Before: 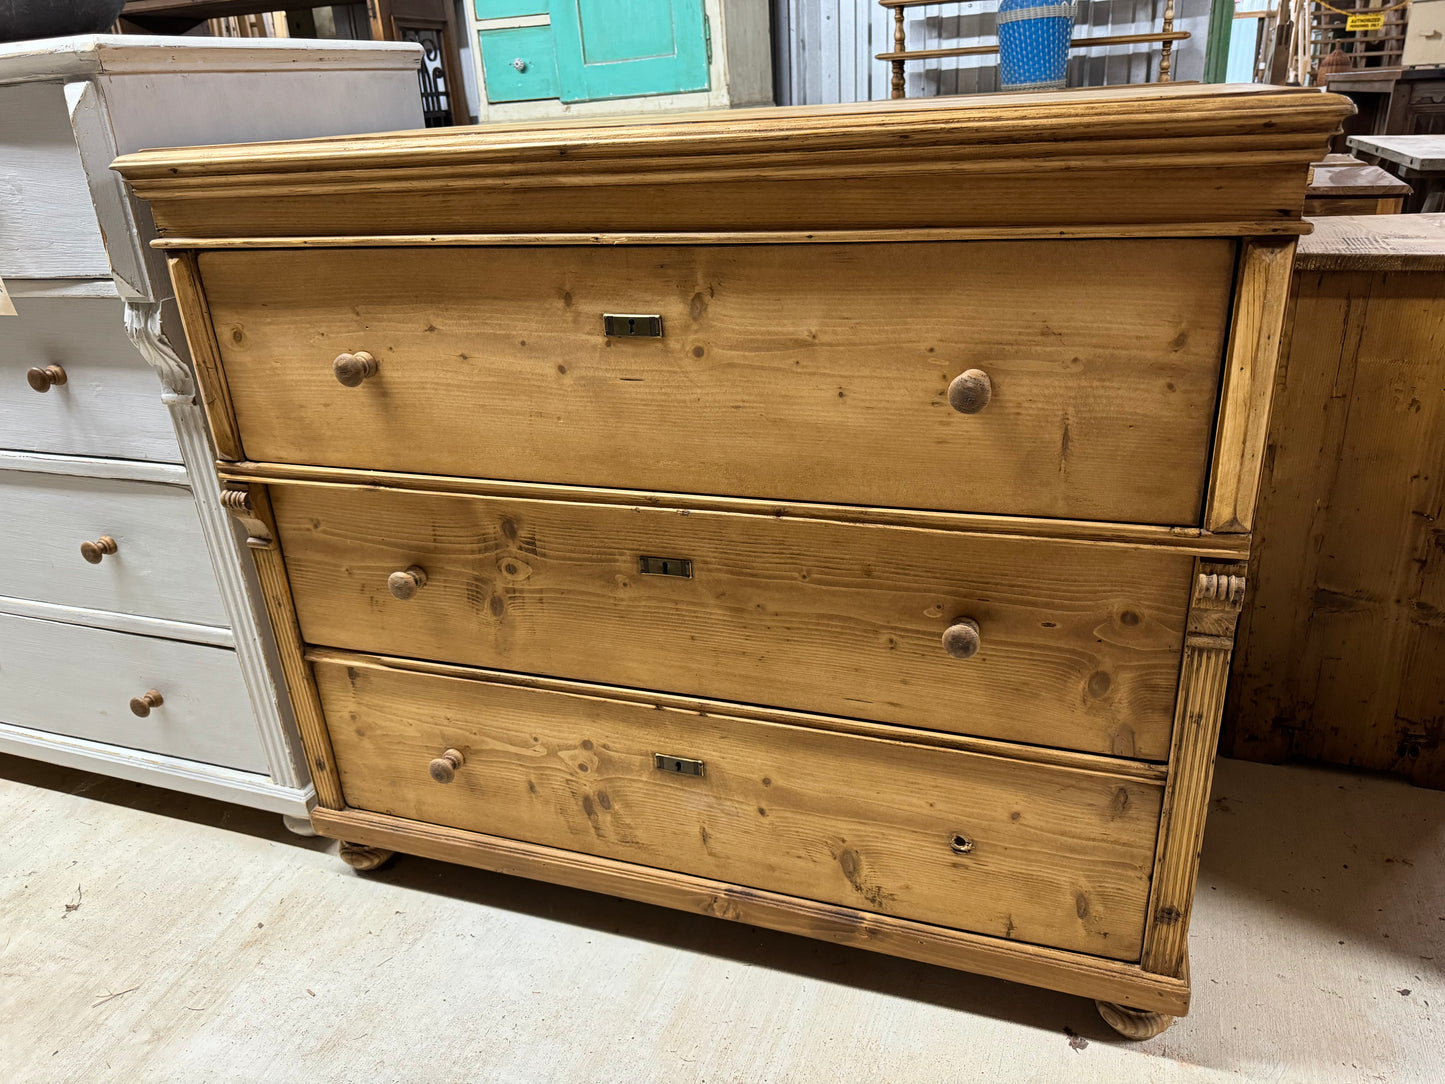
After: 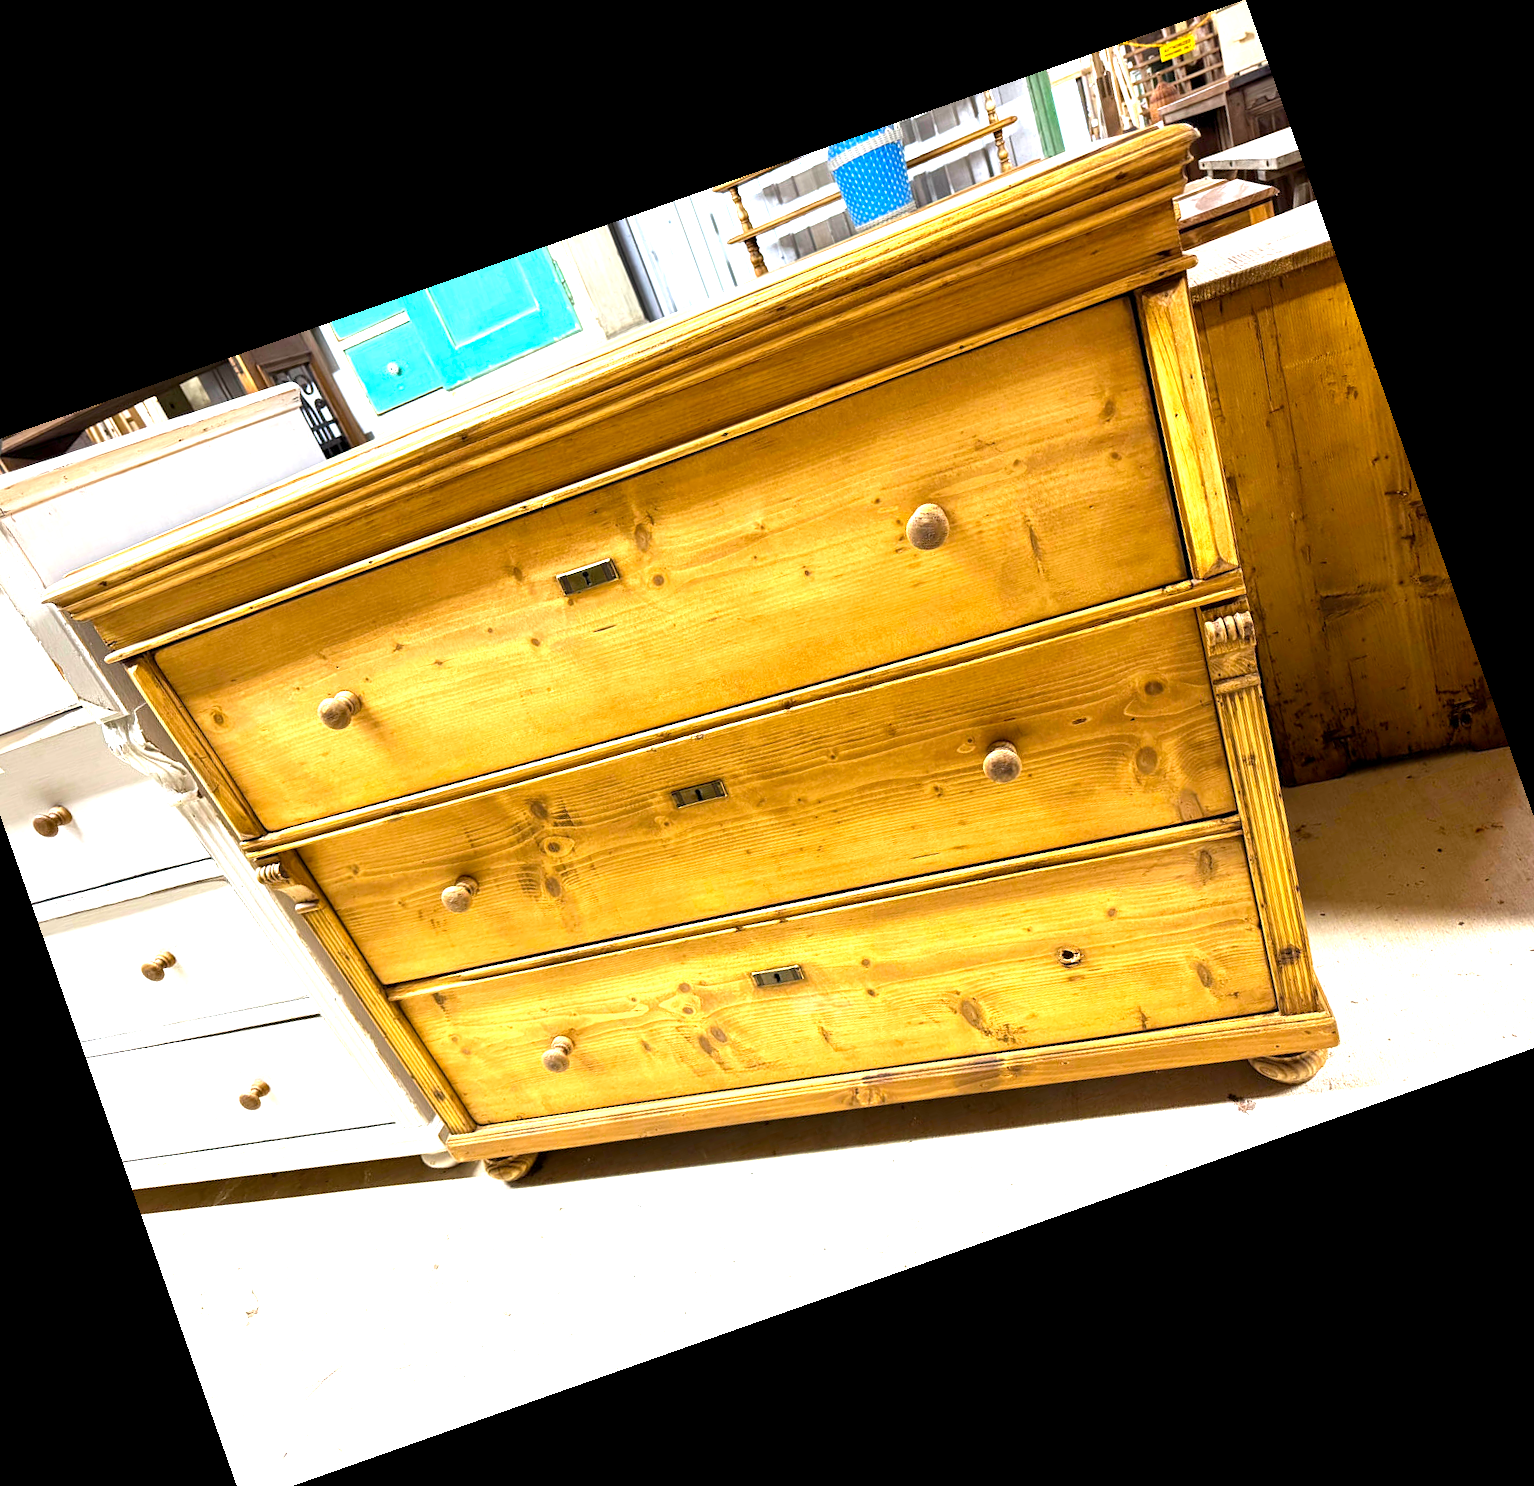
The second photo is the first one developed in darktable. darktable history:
color balance rgb: perceptual saturation grading › global saturation 20%, global vibrance 20%
exposure: black level correction 0.001, exposure 1.646 EV, compensate exposure bias true, compensate highlight preservation false
crop and rotate: angle 19.43°, left 6.812%, right 4.125%, bottom 1.087%
